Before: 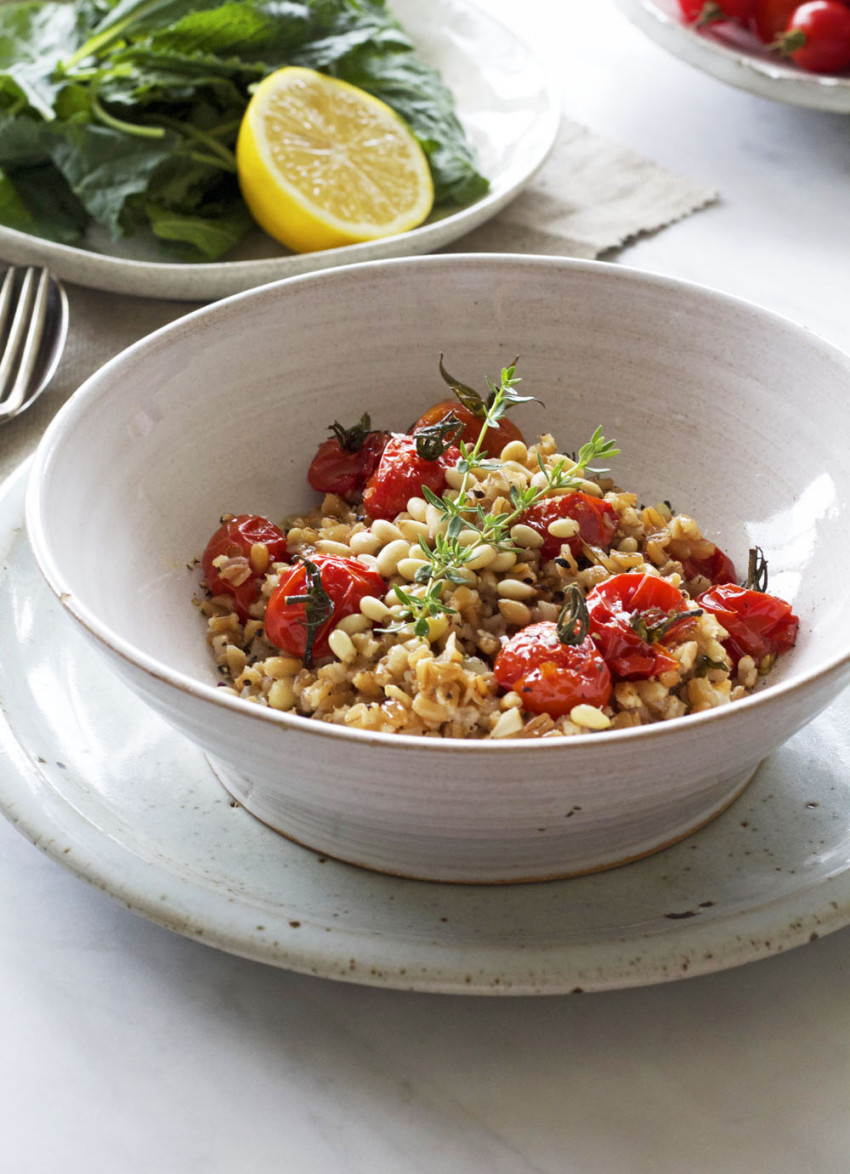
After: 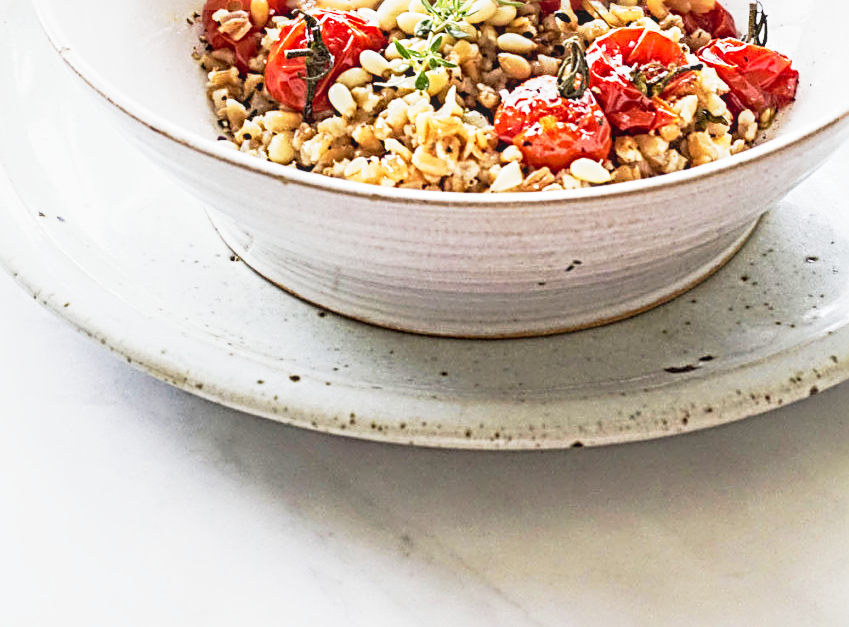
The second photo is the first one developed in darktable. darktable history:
crop and rotate: top 46.56%, right 0.041%
local contrast: on, module defaults
sharpen: radius 3.644, amount 0.943
tone curve: curves: ch0 [(0, 0.052) (0.207, 0.35) (0.392, 0.592) (0.54, 0.803) (0.725, 0.922) (0.99, 0.974)], preserve colors none
